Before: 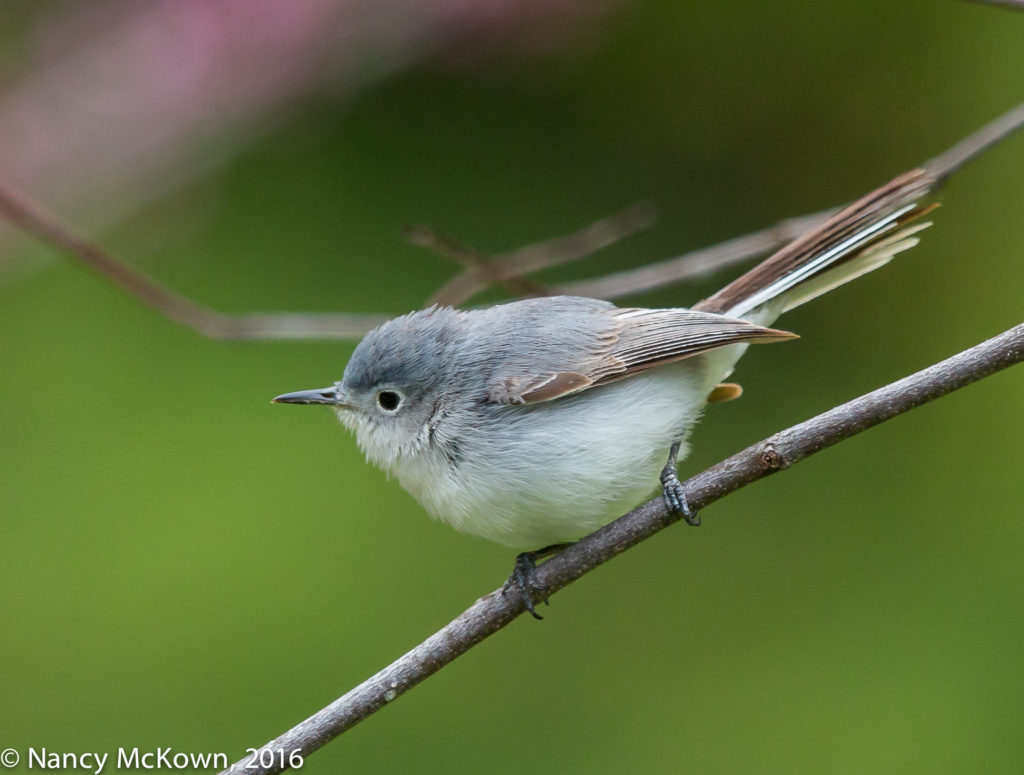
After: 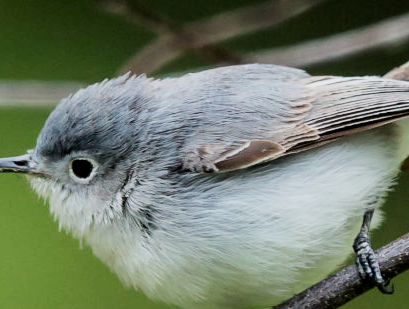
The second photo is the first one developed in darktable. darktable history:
local contrast: mode bilateral grid, contrast 10, coarseness 25, detail 115%, midtone range 0.2
crop: left 30%, top 30%, right 30%, bottom 30%
contrast brightness saturation: contrast 0.08, saturation 0.02
filmic rgb: black relative exposure -5 EV, hardness 2.88, contrast 1.4, highlights saturation mix -30%
